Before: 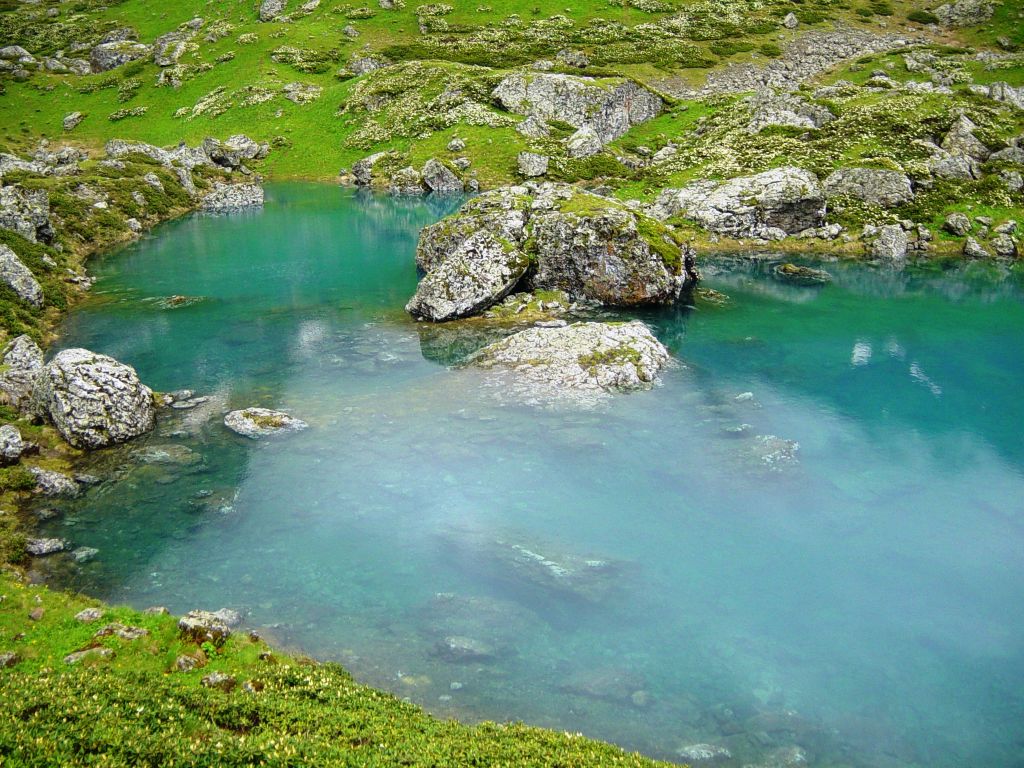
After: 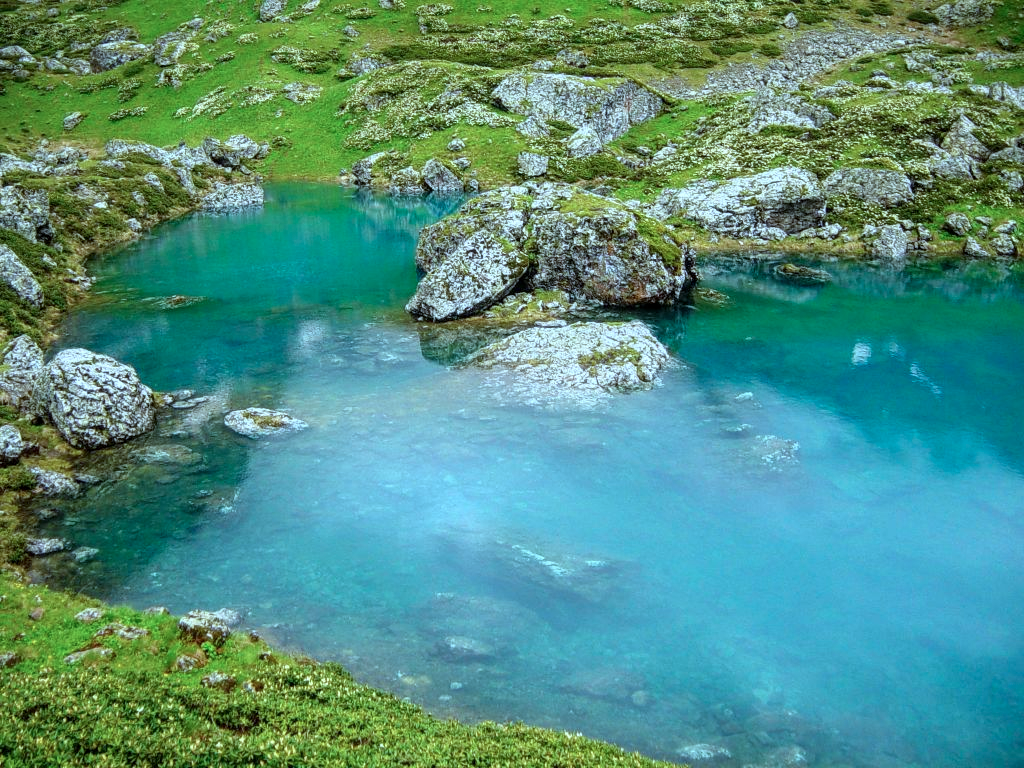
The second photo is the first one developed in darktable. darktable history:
color correction: highlights a* -10.44, highlights b* -18.98
local contrast: on, module defaults
